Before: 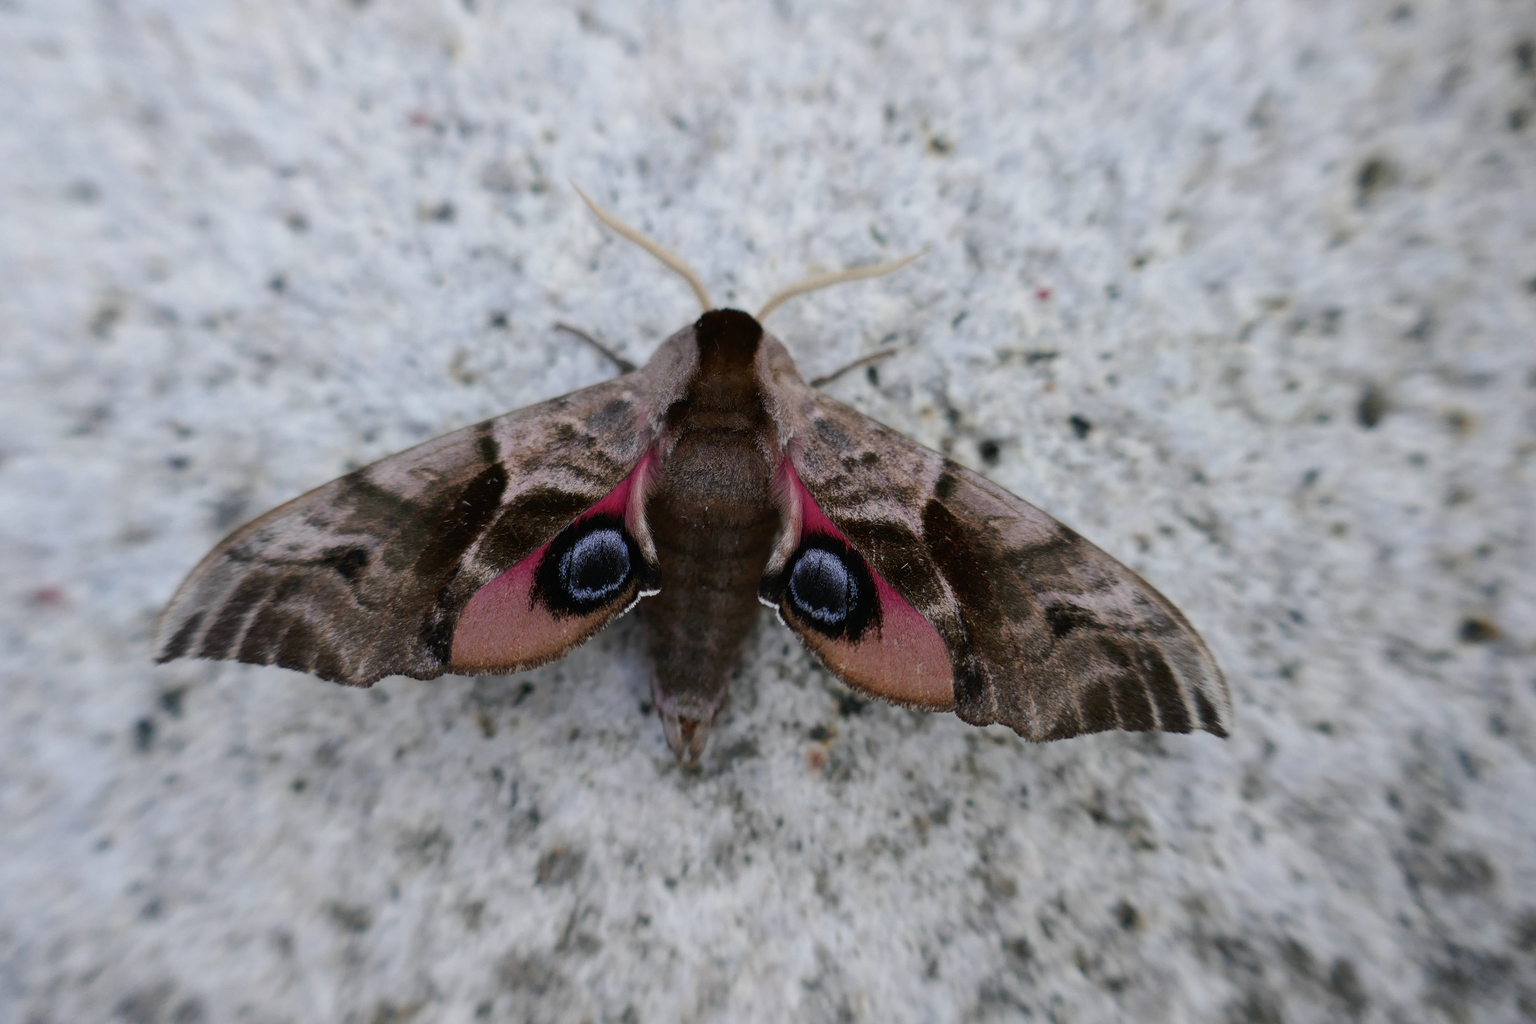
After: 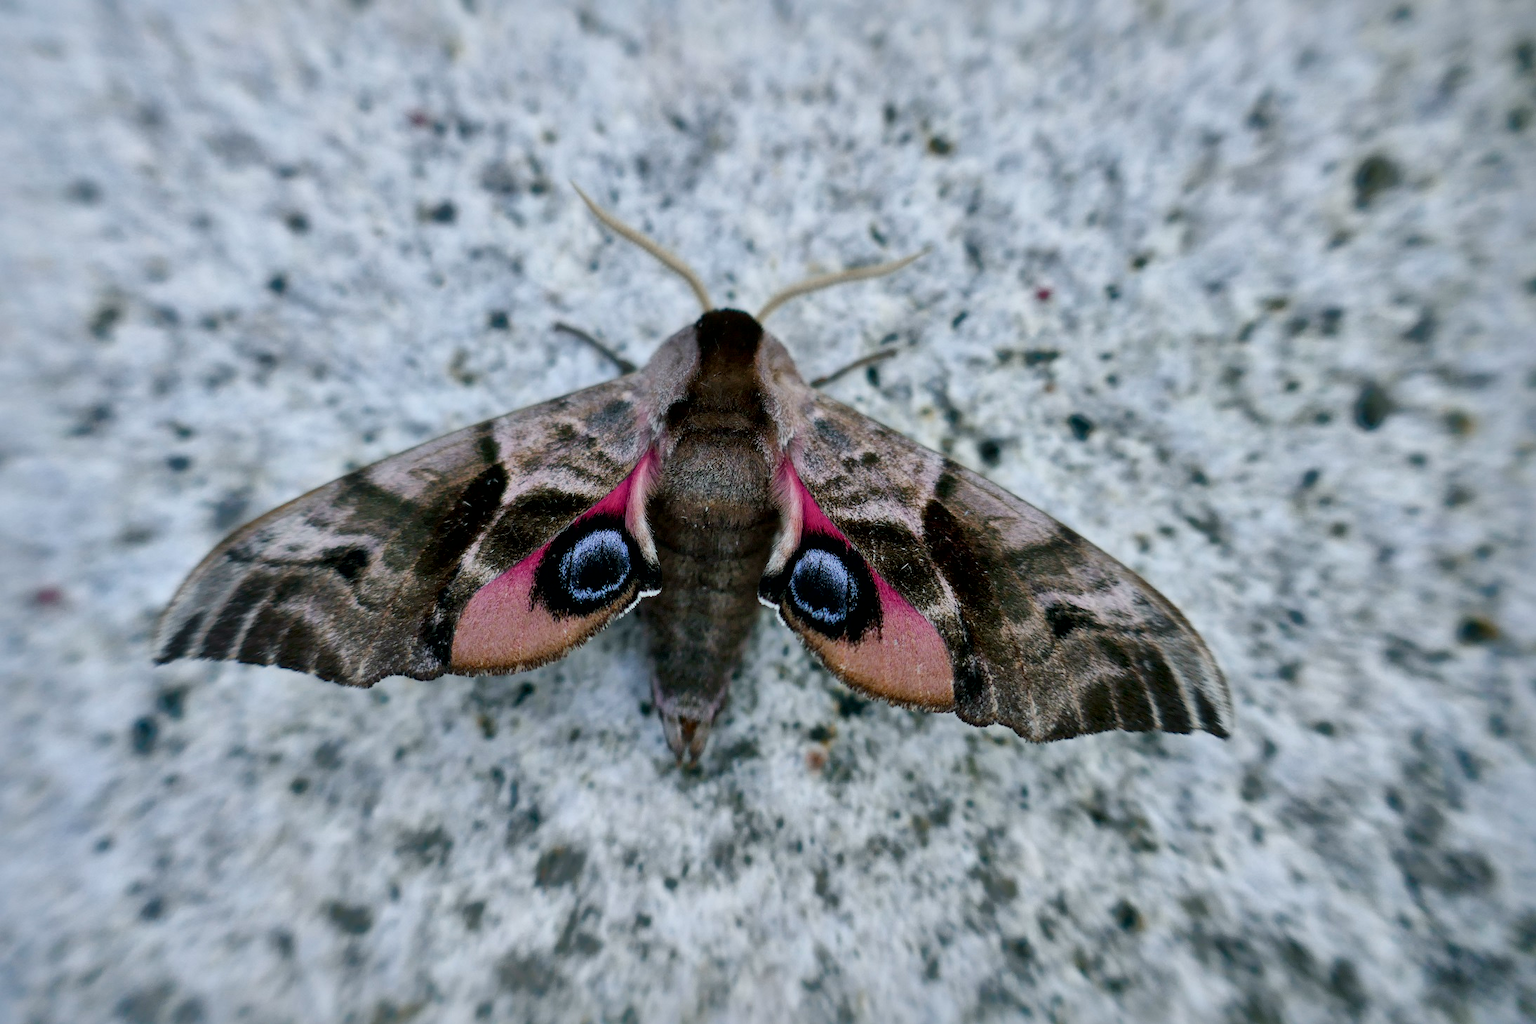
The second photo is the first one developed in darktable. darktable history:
local contrast: mode bilateral grid, contrast 70, coarseness 76, detail 181%, midtone range 0.2
contrast brightness saturation: contrast 0.138, brightness 0.215
color balance rgb: power › luminance -7.576%, power › chroma 1.082%, power › hue 217.07°, perceptual saturation grading › global saturation 0.712%, perceptual saturation grading › mid-tones 6.31%, perceptual saturation grading › shadows 71.951%, global vibrance 20%
exposure: exposure -0.308 EV, compensate exposure bias true, compensate highlight preservation false
shadows and highlights: on, module defaults
